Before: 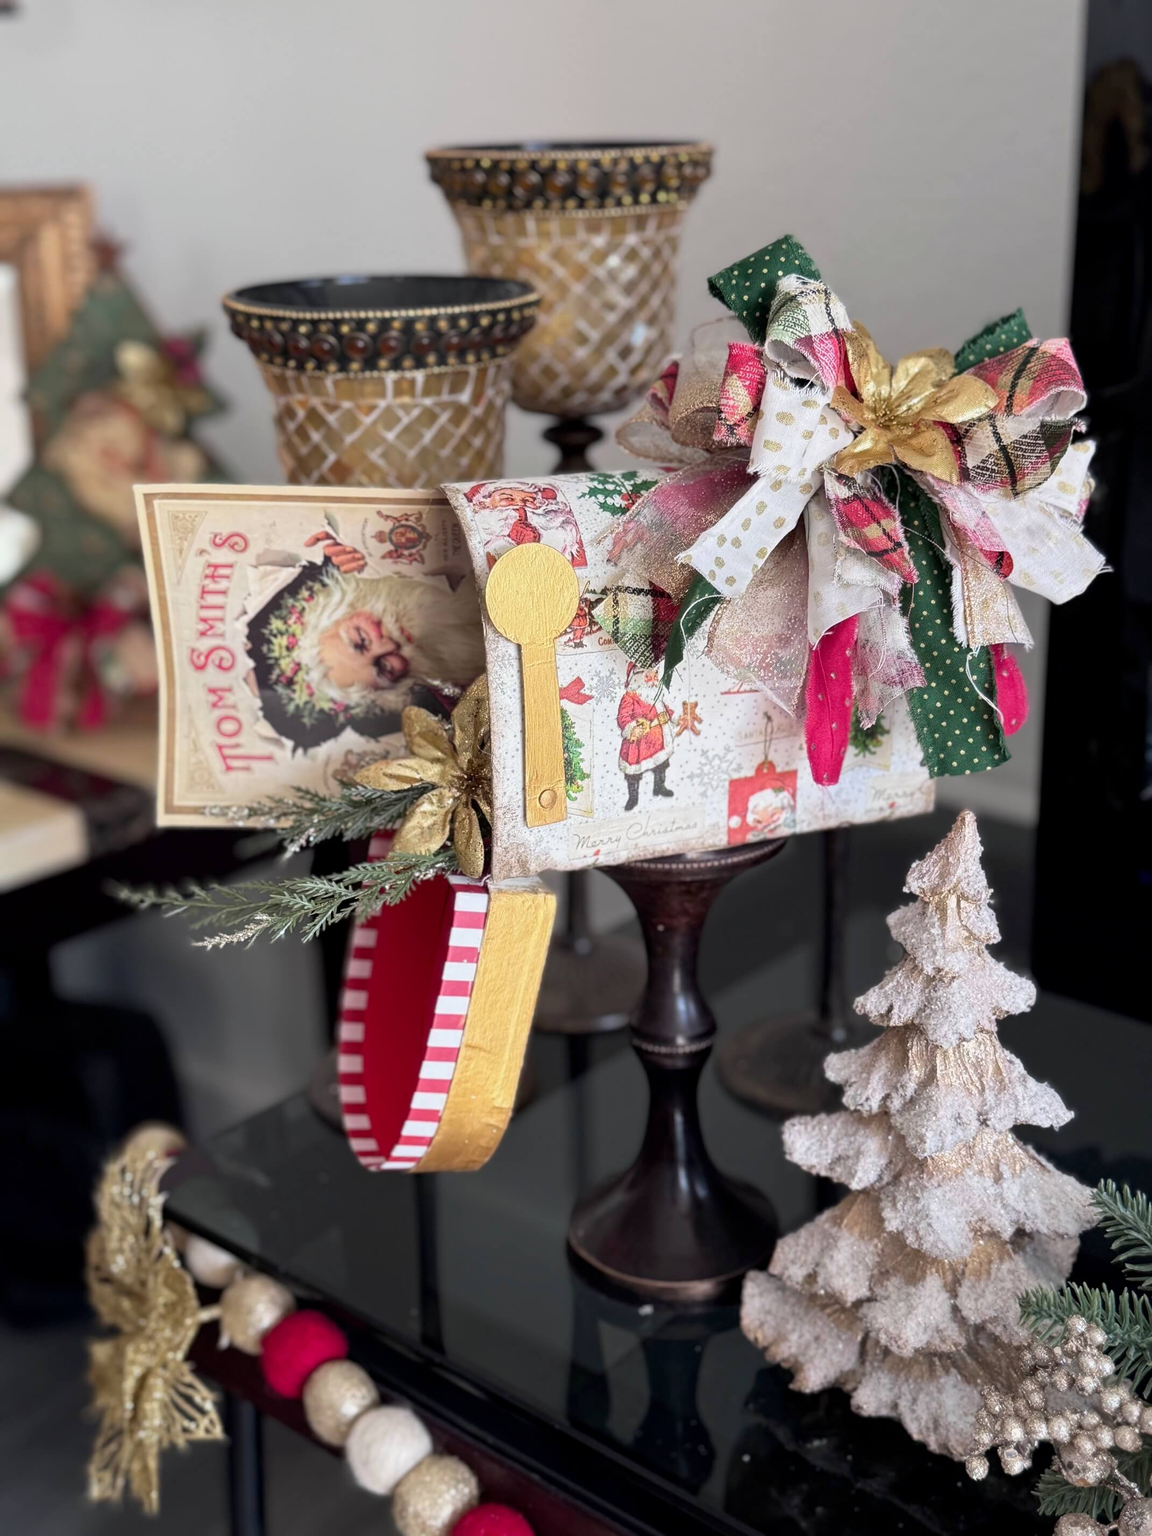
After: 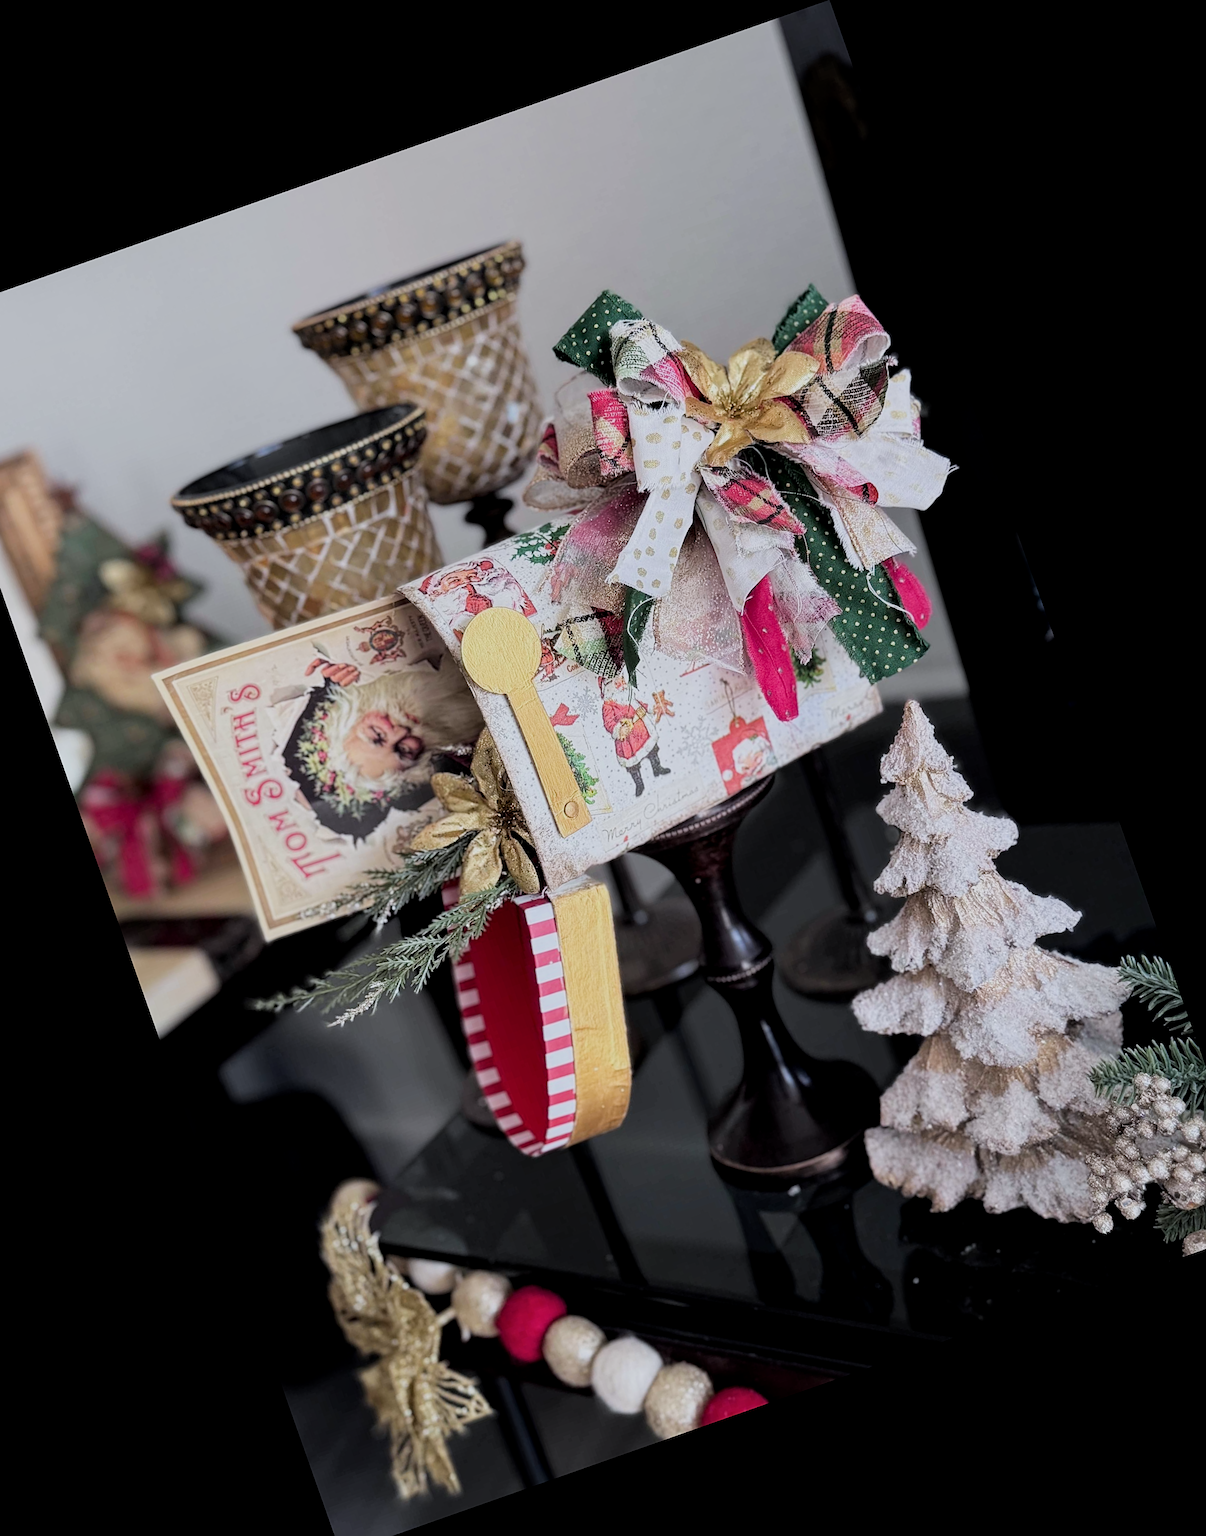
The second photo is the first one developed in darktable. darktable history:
sharpen: radius 2.167, amount 0.381, threshold 0
filmic rgb: black relative exposure -7.65 EV, white relative exposure 4.56 EV, hardness 3.61, contrast 1.106
white balance: red 0.974, blue 1.044
local contrast: highlights 100%, shadows 100%, detail 120%, midtone range 0.2
crop and rotate: angle 19.43°, left 6.812%, right 4.125%, bottom 1.087%
